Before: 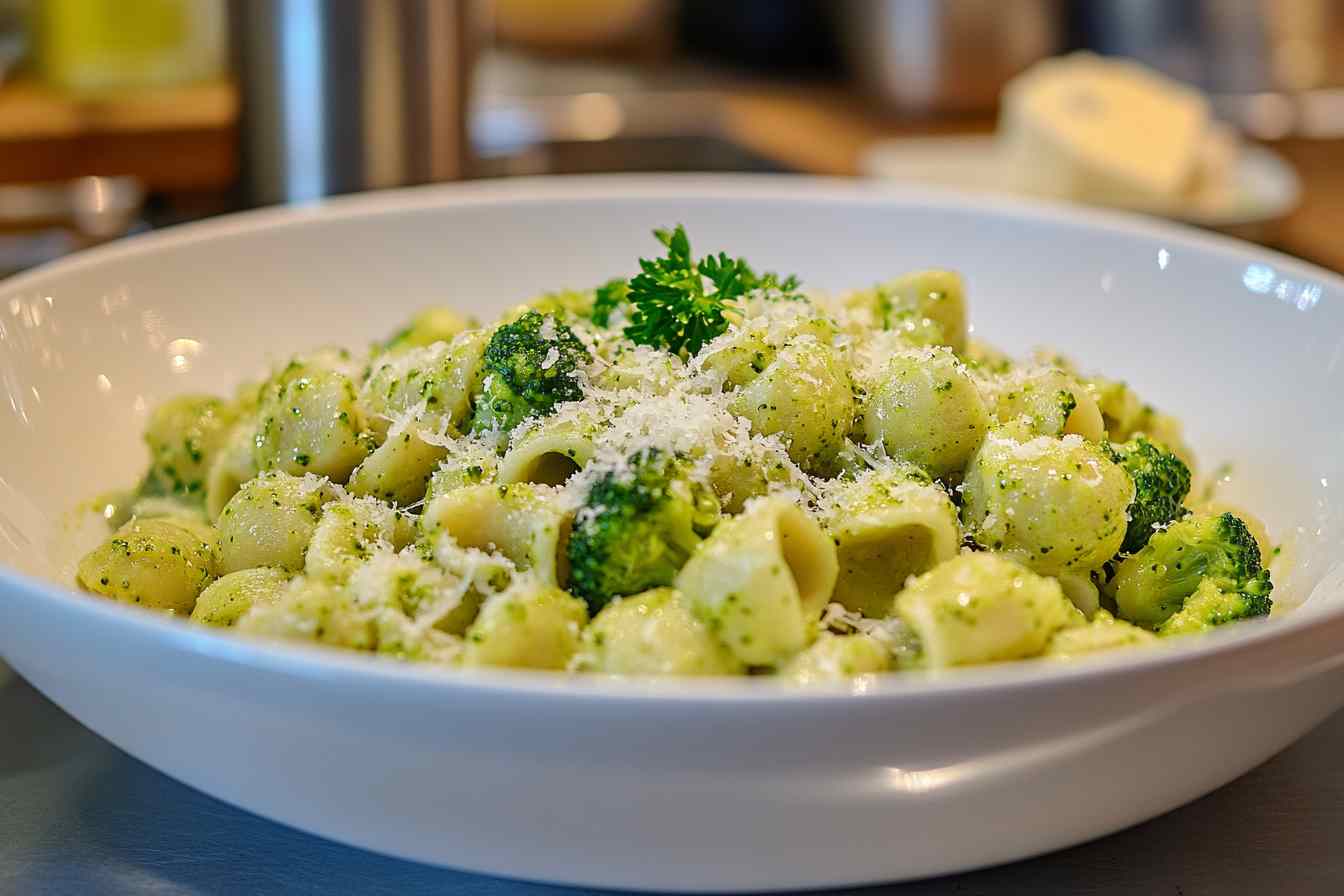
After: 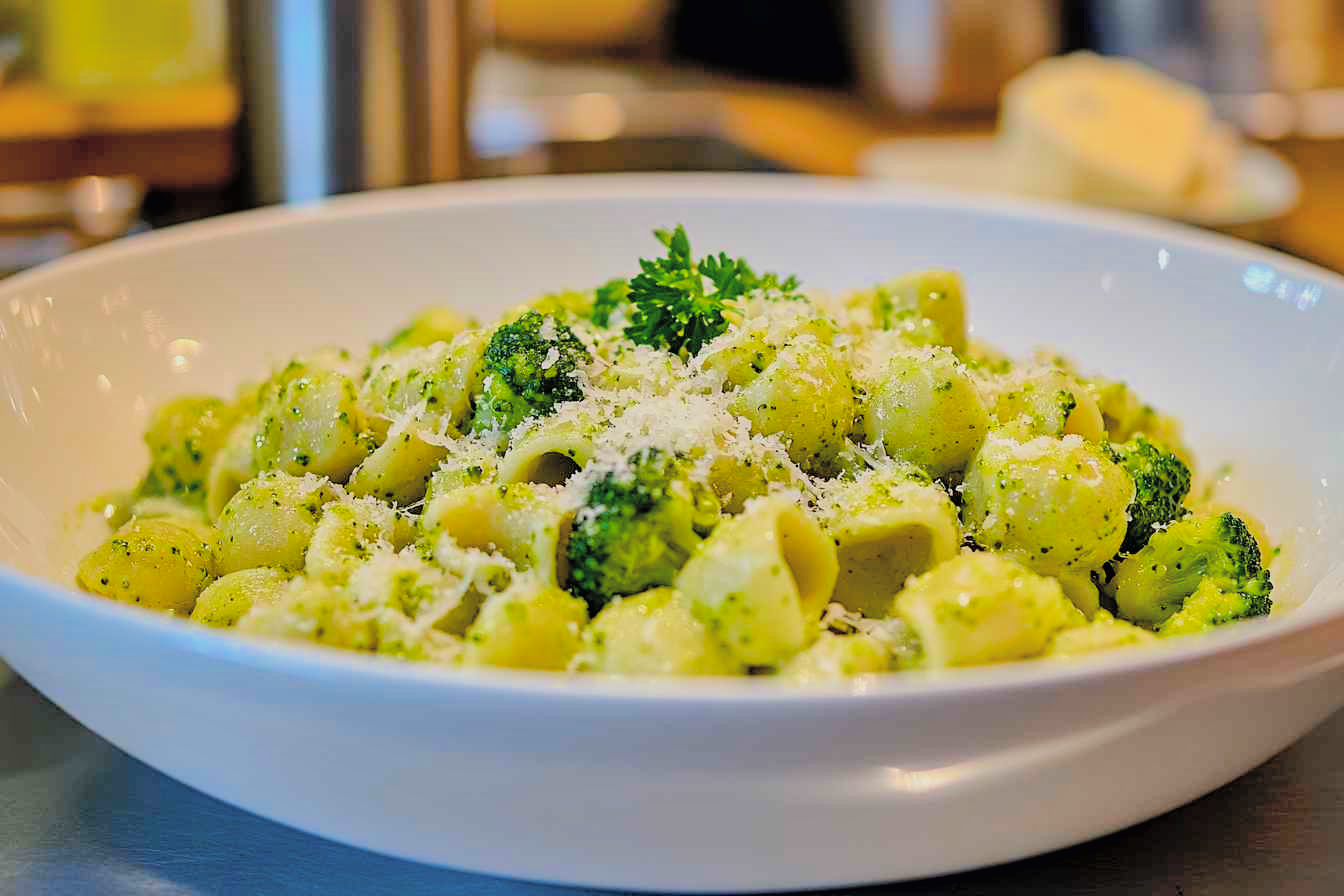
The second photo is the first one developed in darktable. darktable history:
shadows and highlights: on, module defaults
contrast brightness saturation: brightness 0.15
filmic rgb: threshold 3 EV, hardness 4.17, latitude 50%, contrast 1.1, preserve chrominance max RGB, color science v6 (2022), contrast in shadows safe, contrast in highlights safe, enable highlight reconstruction true
color balance rgb: global offset › luminance -0.51%, perceptual saturation grading › global saturation 27.53%, perceptual saturation grading › highlights -25%, perceptual saturation grading › shadows 25%, perceptual brilliance grading › highlights 6.62%, perceptual brilliance grading › mid-tones 17.07%, perceptual brilliance grading › shadows -5.23%
